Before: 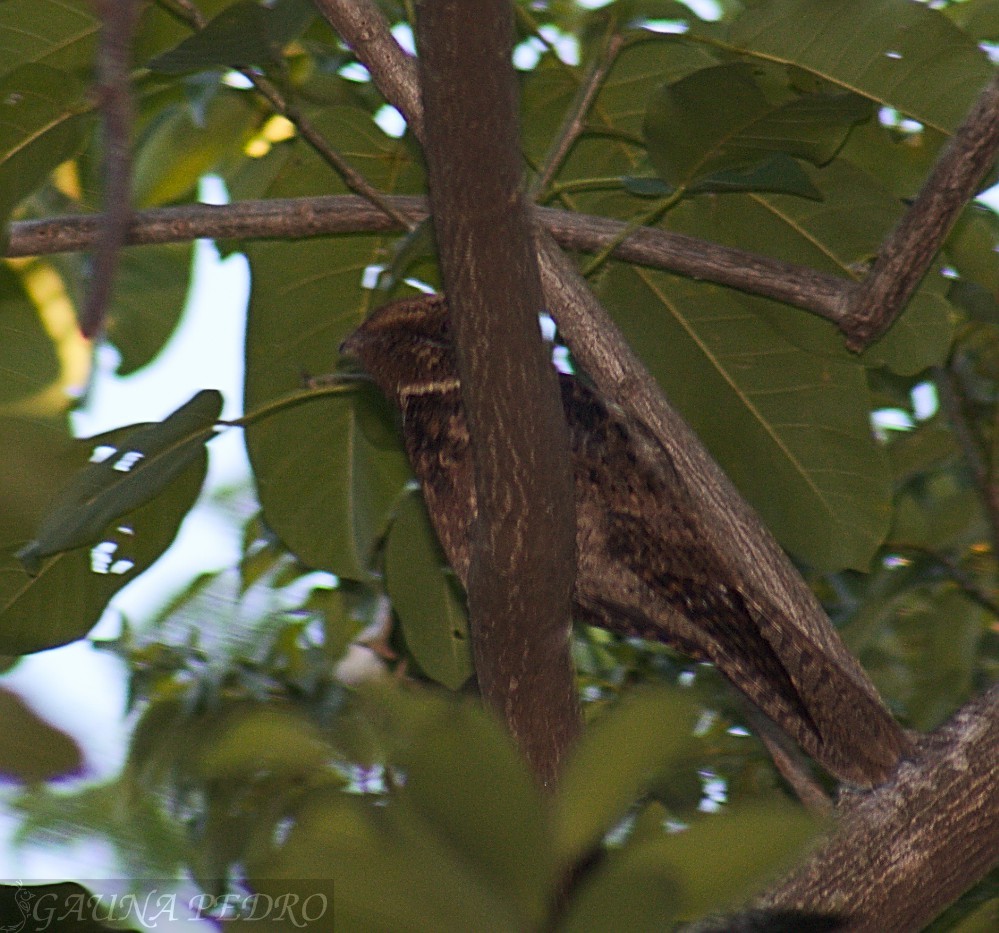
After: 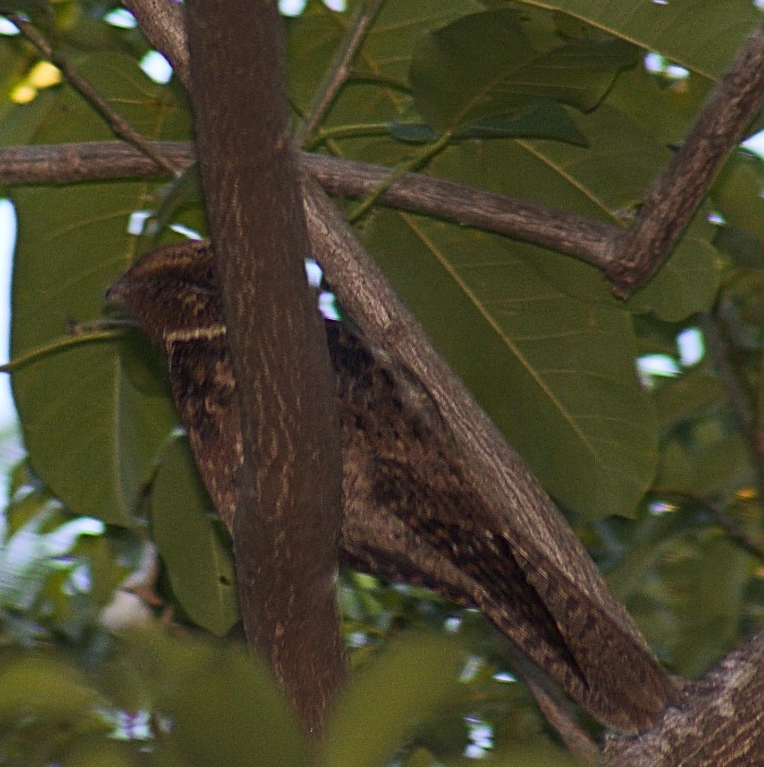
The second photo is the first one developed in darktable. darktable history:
crop: left 23.482%, top 5.846%, bottom 11.858%
tone equalizer: smoothing diameter 24.78%, edges refinement/feathering 7.18, preserve details guided filter
